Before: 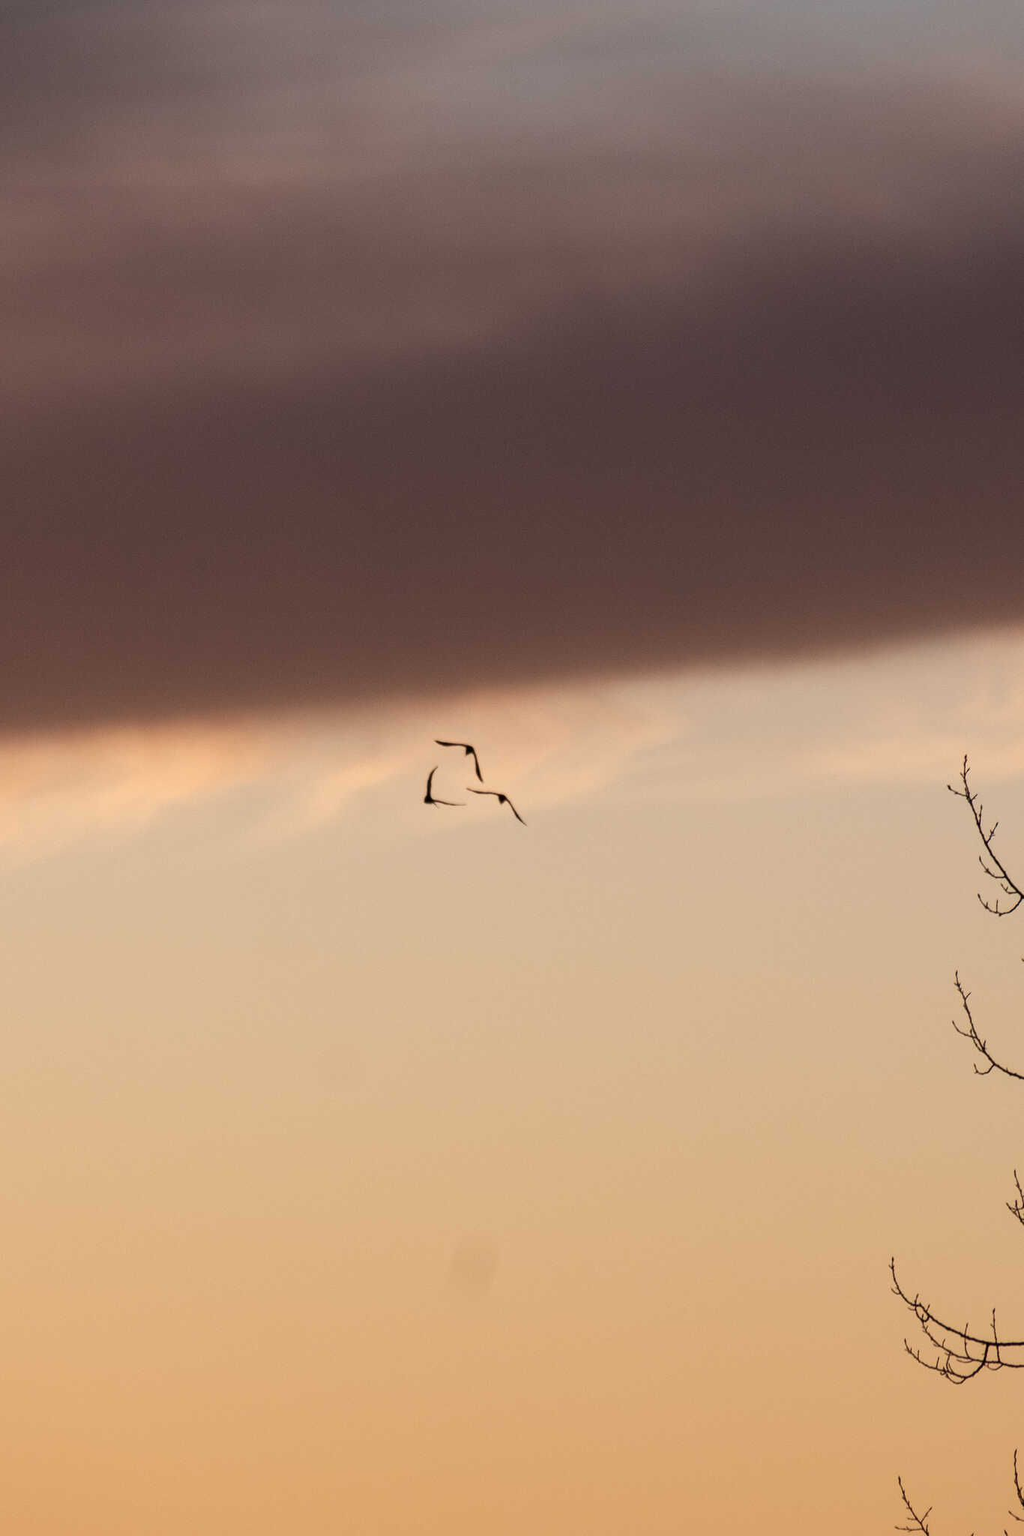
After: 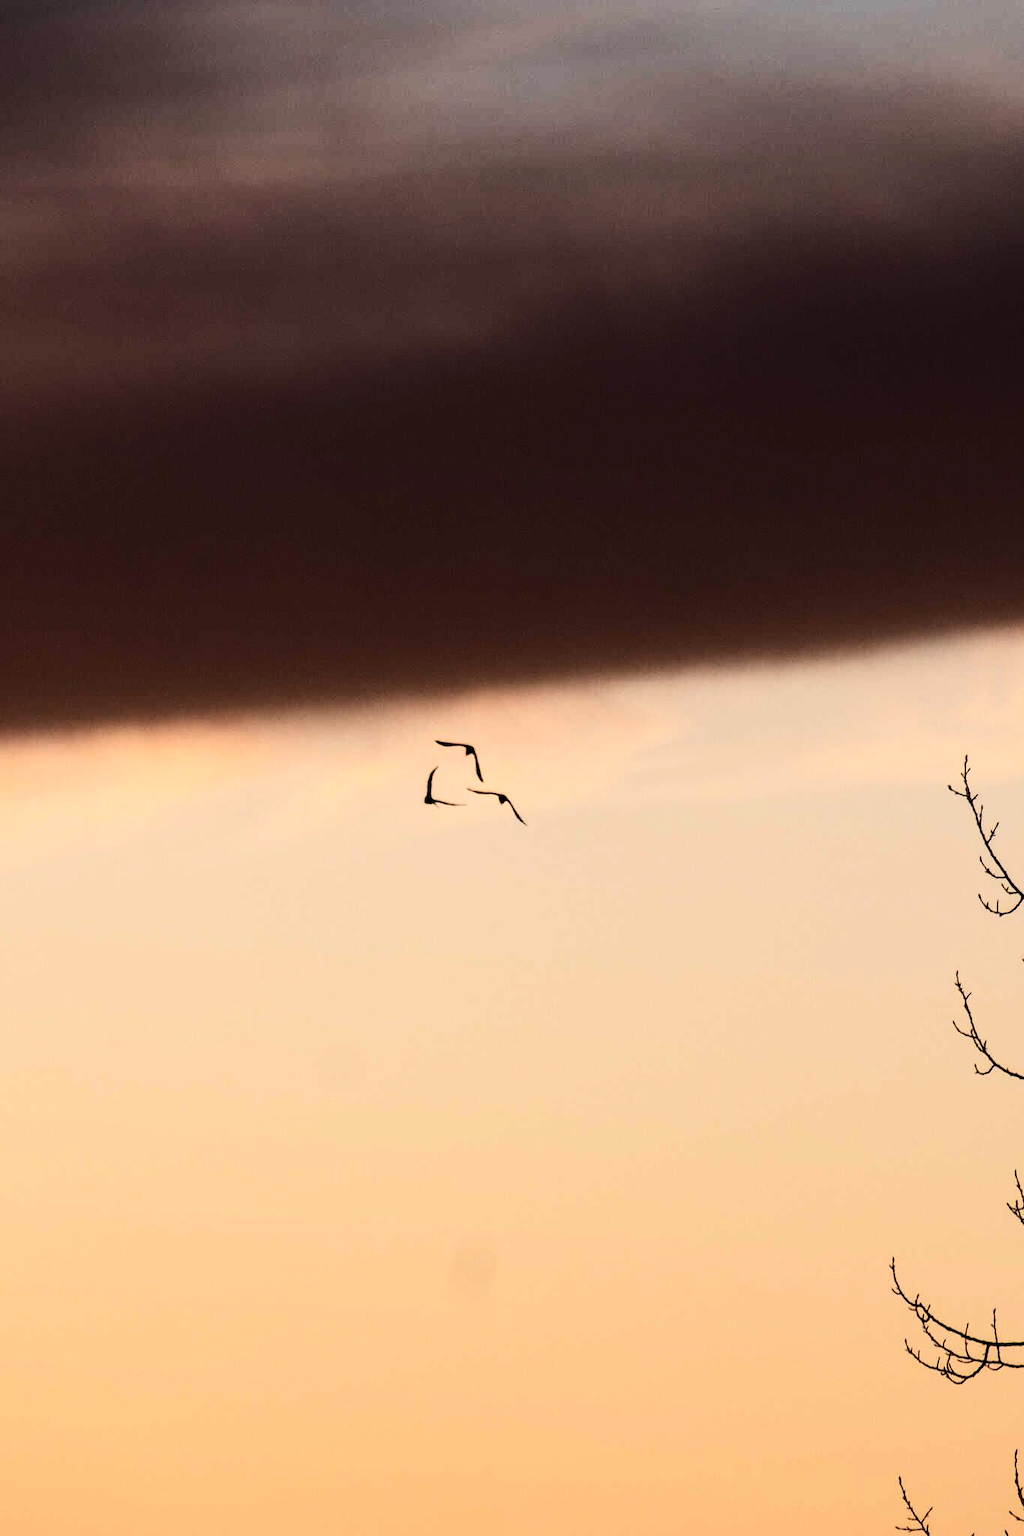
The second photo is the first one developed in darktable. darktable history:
contrast brightness saturation: contrast 0.32, brightness -0.08, saturation 0.17
filmic rgb: black relative exposure -8.07 EV, white relative exposure 3 EV, hardness 5.35, contrast 1.25
